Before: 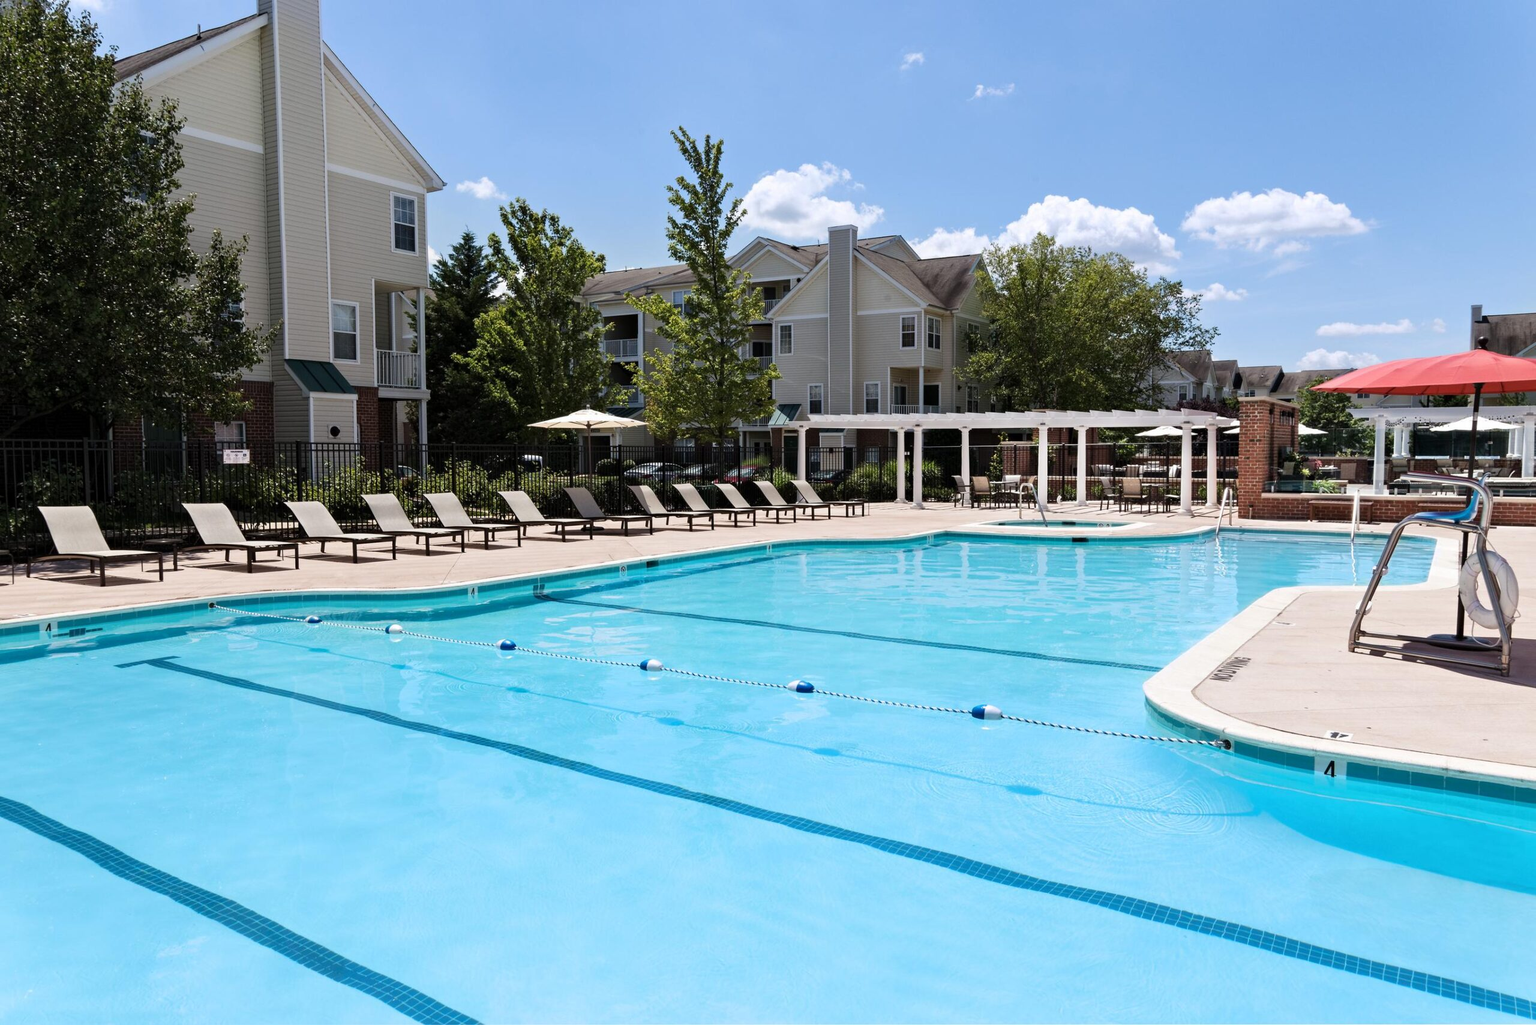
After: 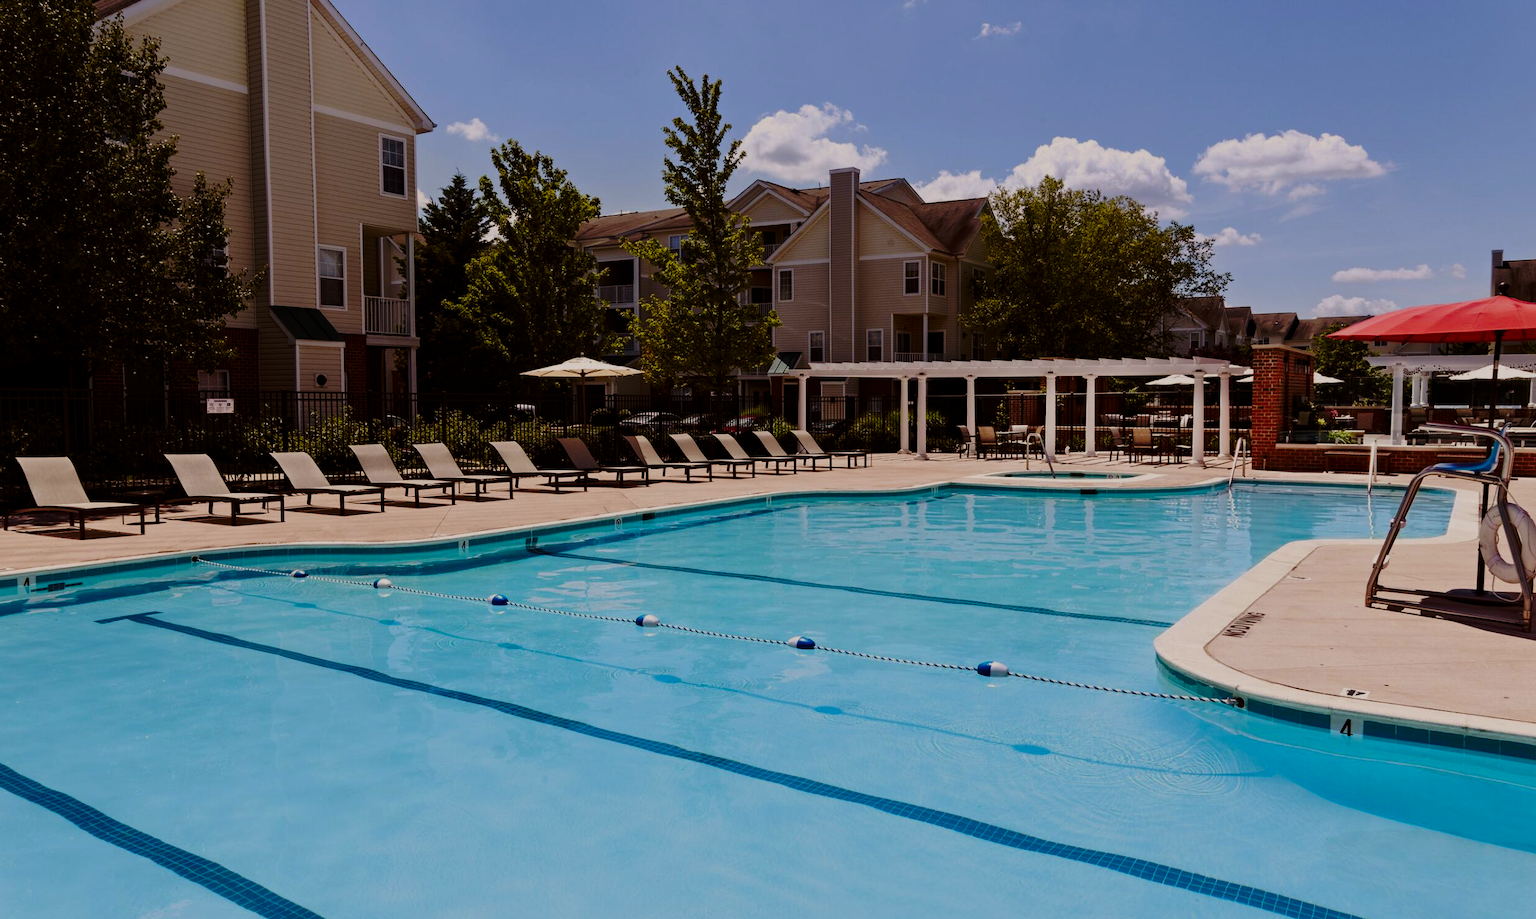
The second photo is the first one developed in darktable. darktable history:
white balance: emerald 1
color correction: highlights a* 0.816, highlights b* 2.78, saturation 1.1
crop: left 1.507%, top 6.147%, right 1.379%, bottom 6.637%
exposure: exposure -0.582 EV, compensate highlight preservation false
contrast brightness saturation: brightness -0.09
base curve: curves: ch0 [(0, 0) (0.073, 0.04) (0.157, 0.139) (0.492, 0.492) (0.758, 0.758) (1, 1)], preserve colors none
rgb levels: mode RGB, independent channels, levels [[0, 0.5, 1], [0, 0.521, 1], [0, 0.536, 1]]
